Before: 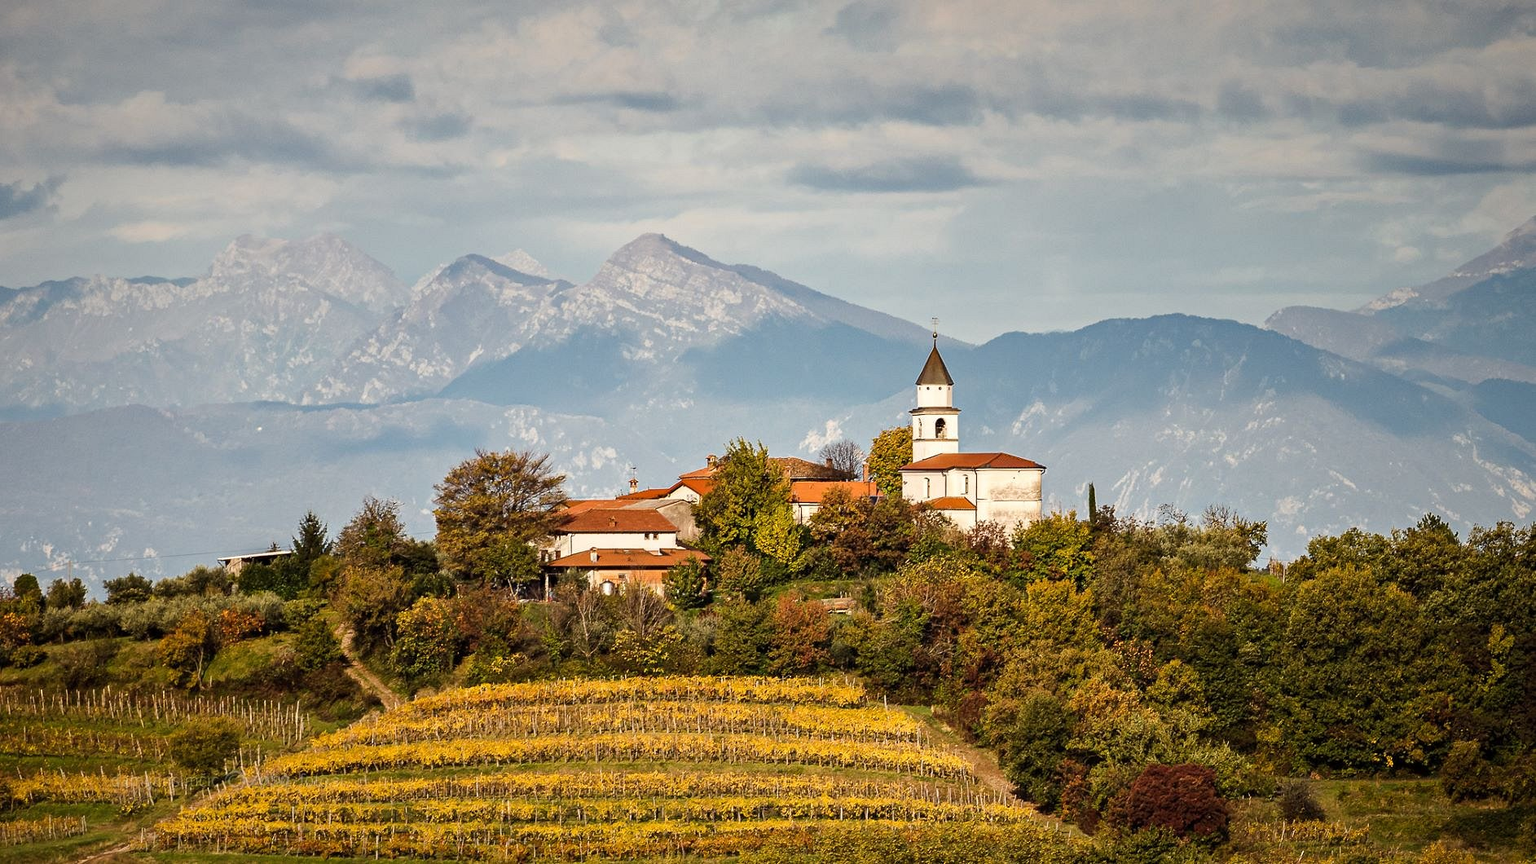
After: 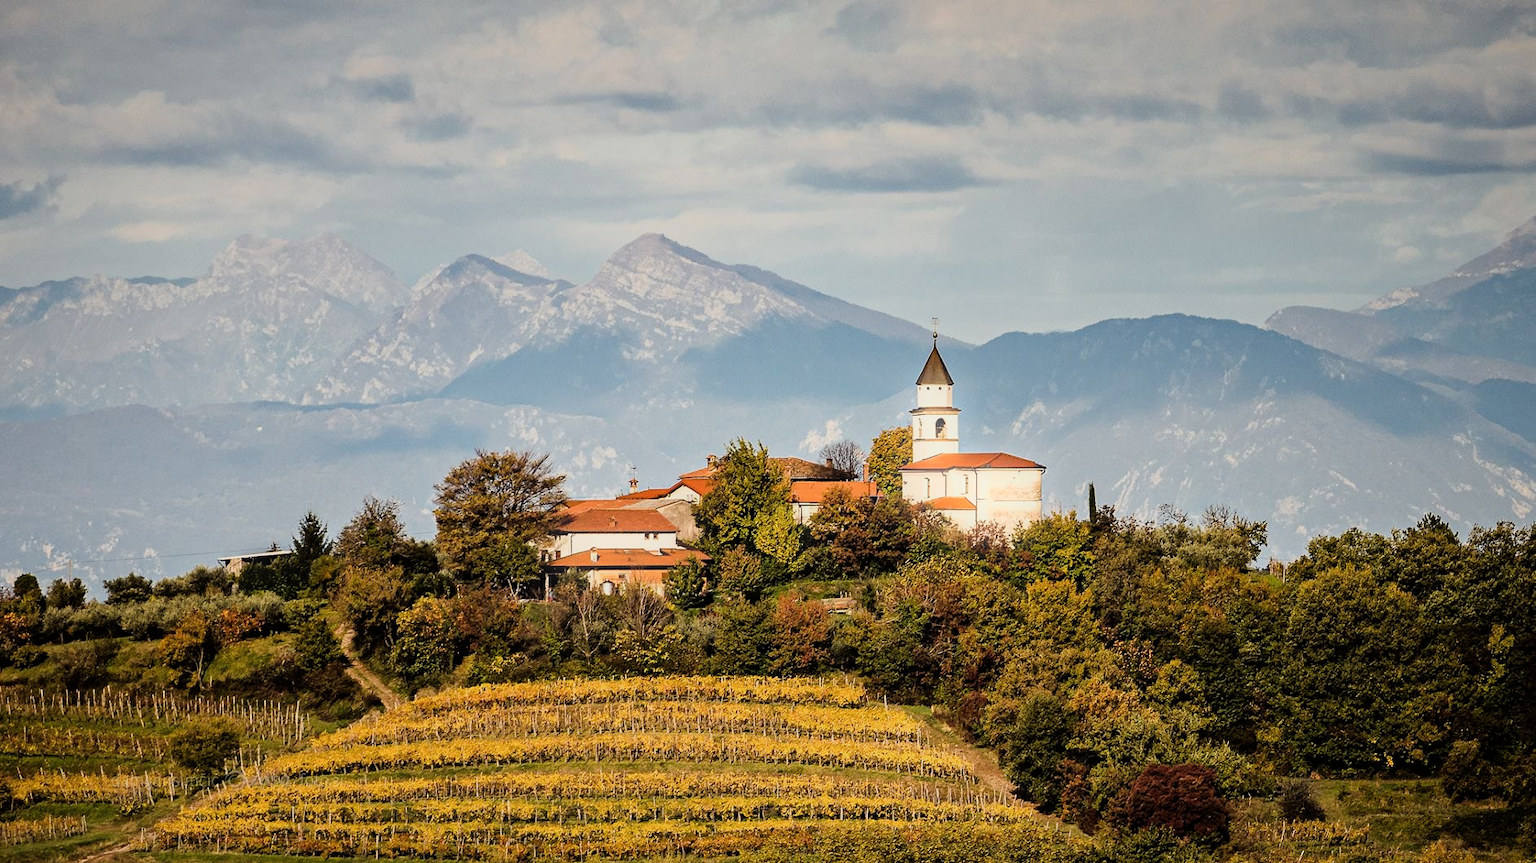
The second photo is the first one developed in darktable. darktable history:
filmic rgb: black relative exposure -11.88 EV, white relative exposure 5.43 EV, threshold 3 EV, hardness 4.49, latitude 50%, contrast 1.14, color science v5 (2021), contrast in shadows safe, contrast in highlights safe, enable highlight reconstruction true
white balance: emerald 1
bloom: size 5%, threshold 95%, strength 15%
